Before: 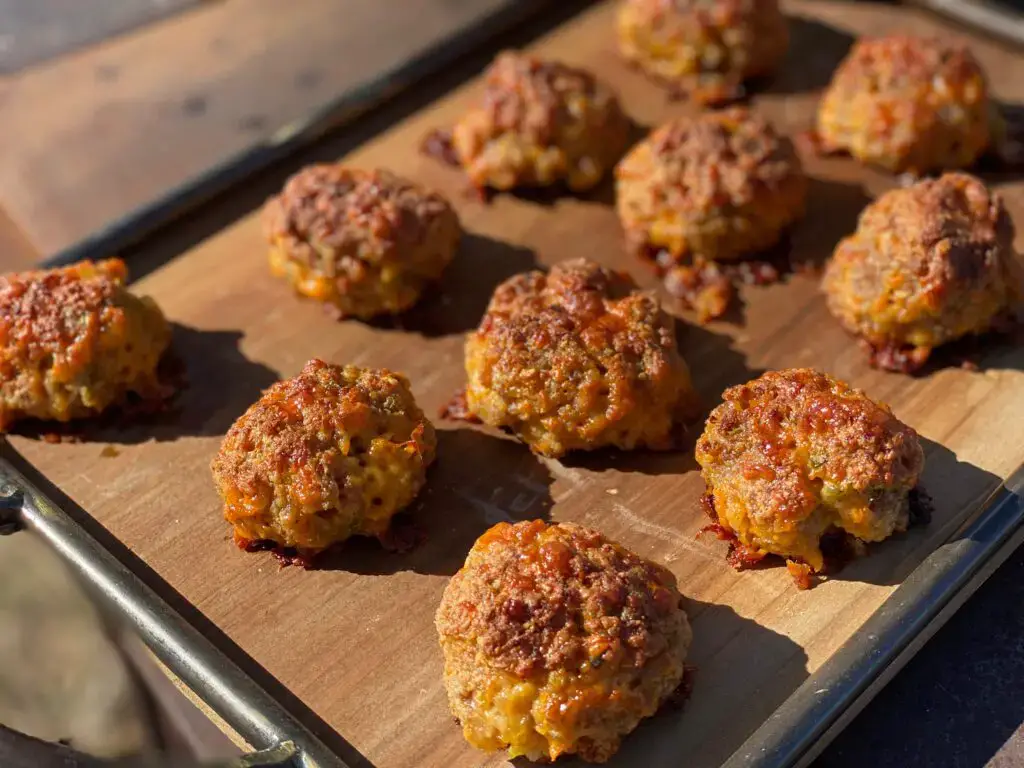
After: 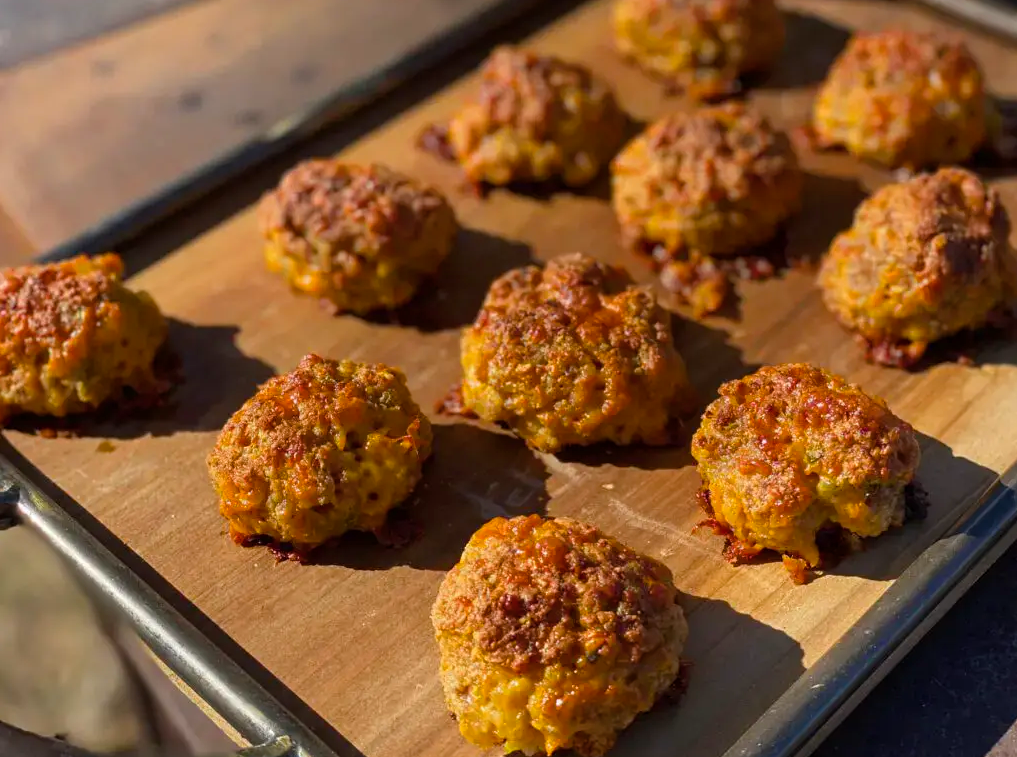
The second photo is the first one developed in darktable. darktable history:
crop: left 0.438%, top 0.677%, right 0.205%, bottom 0.68%
contrast brightness saturation: contrast 0.007, saturation -0.065
color balance rgb: perceptual saturation grading › global saturation 25.186%
